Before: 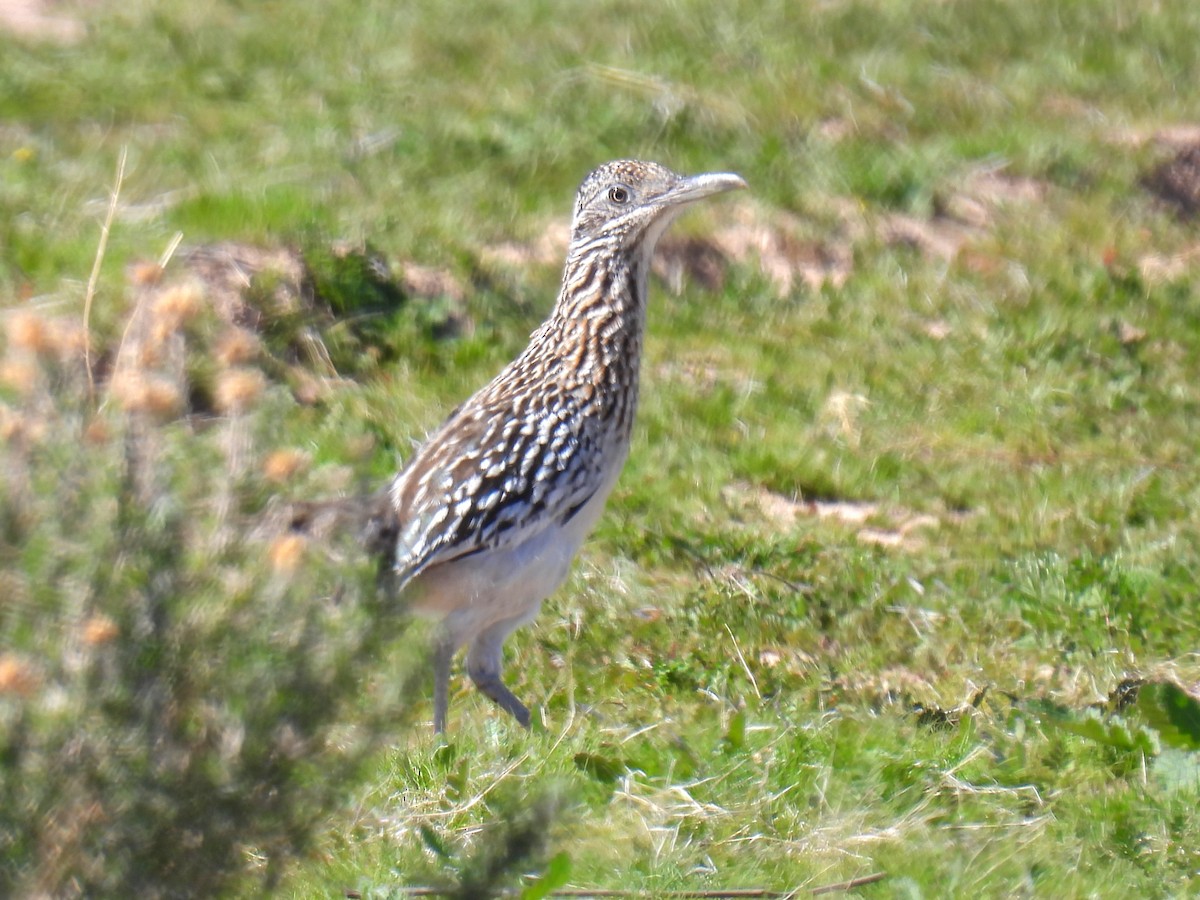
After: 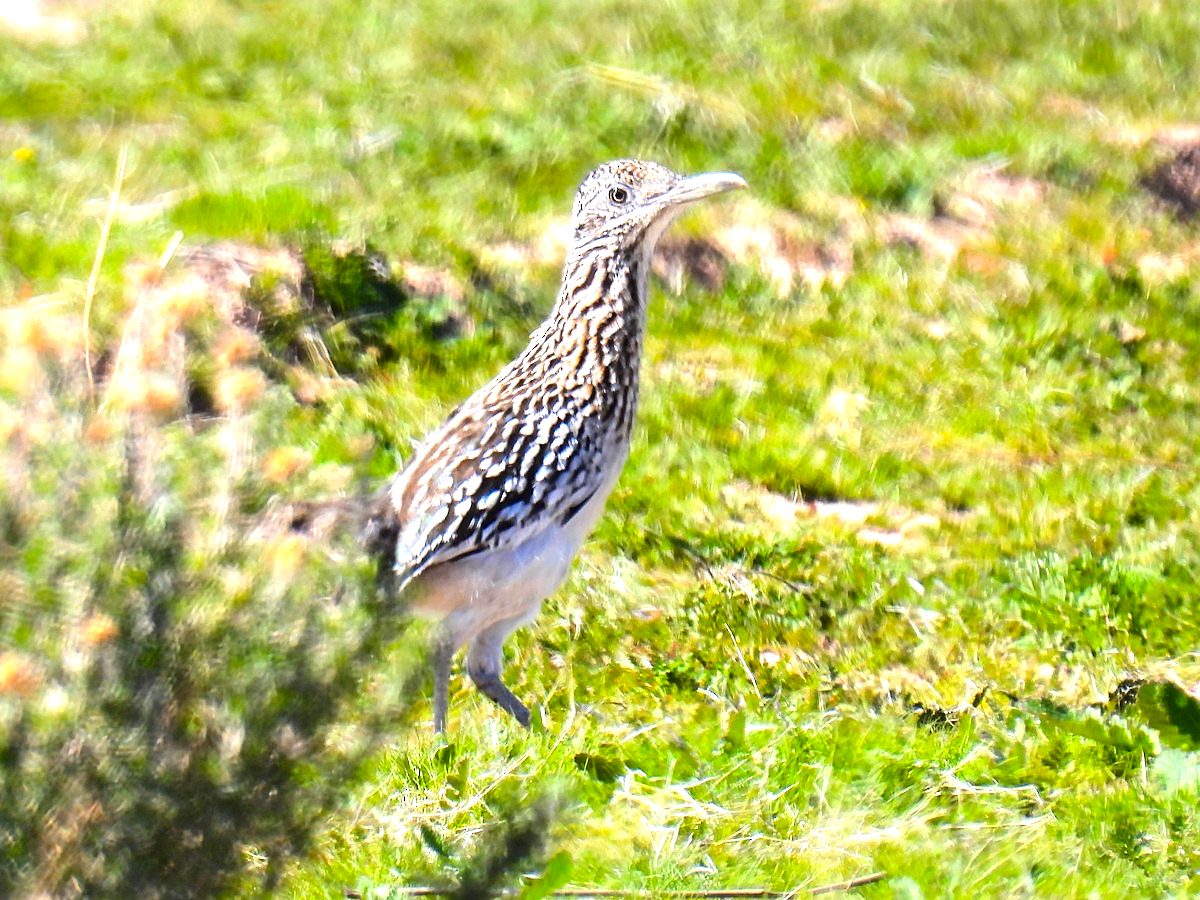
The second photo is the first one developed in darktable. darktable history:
tone equalizer: -8 EV -1.08 EV, -7 EV -1.01 EV, -6 EV -0.867 EV, -5 EV -0.578 EV, -3 EV 0.578 EV, -2 EV 0.867 EV, -1 EV 1.01 EV, +0 EV 1.08 EV, edges refinement/feathering 500, mask exposure compensation -1.57 EV, preserve details no
shadows and highlights: radius 93.07, shadows -14.46, white point adjustment 0.23, highlights 31.48, compress 48.23%, highlights color adjustment 52.79%, soften with gaussian
sharpen: on, module defaults
color balance rgb: linear chroma grading › global chroma 15%, perceptual saturation grading › global saturation 30%
